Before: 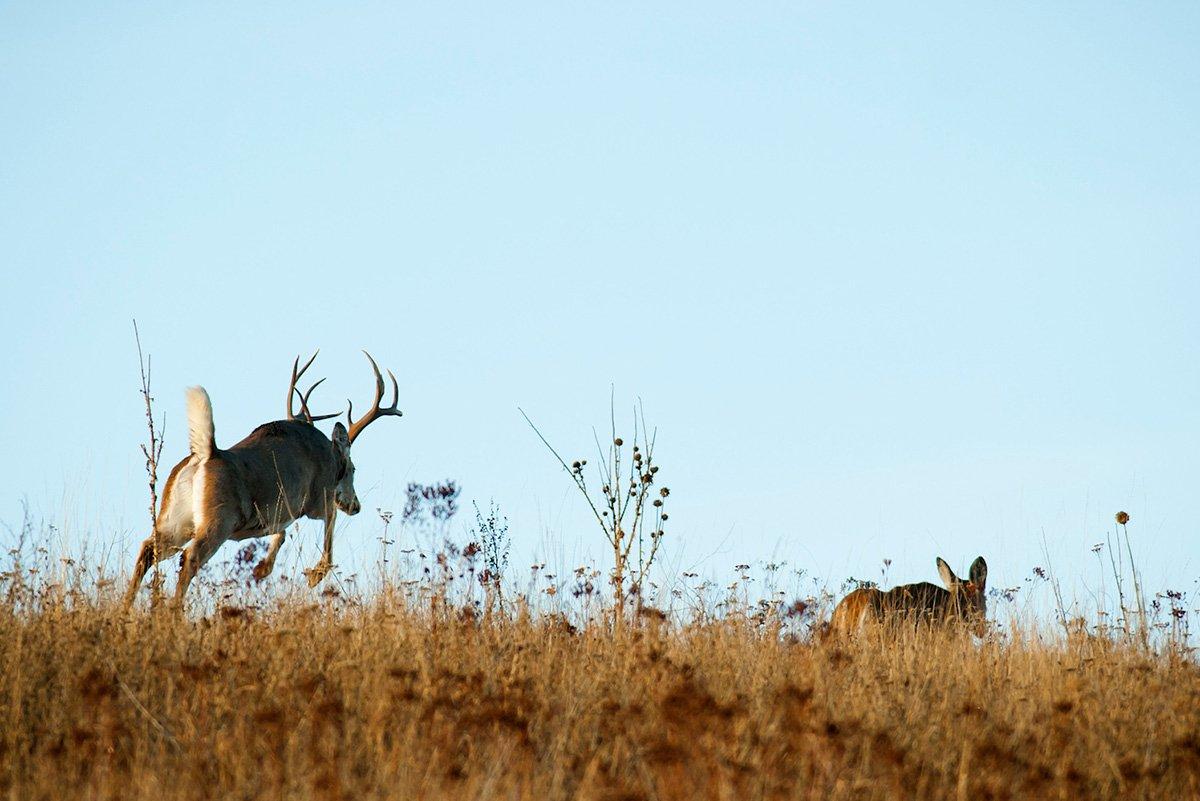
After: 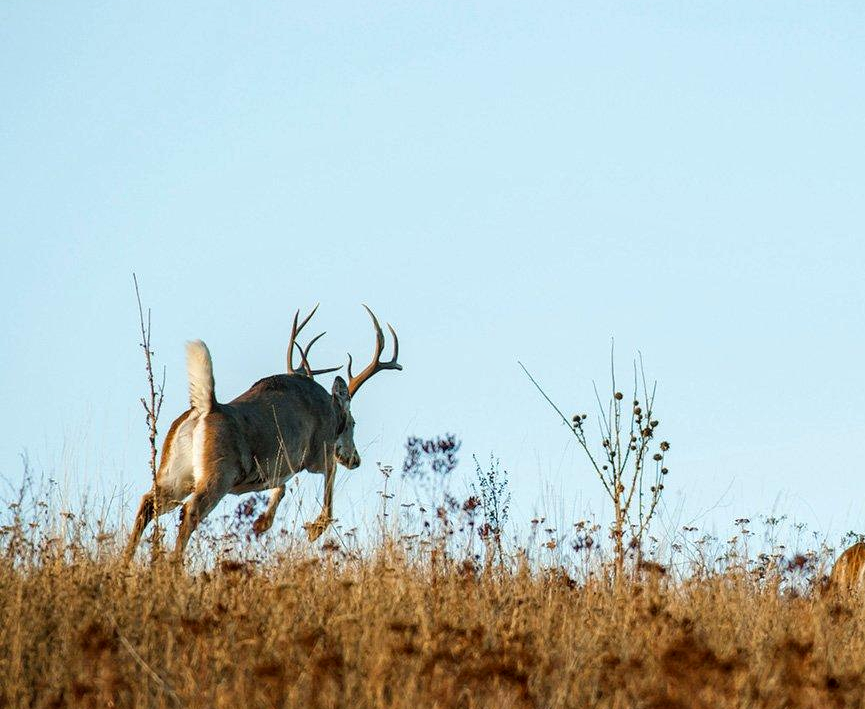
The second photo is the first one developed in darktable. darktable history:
crop: top 5.75%, right 27.84%, bottom 5.727%
local contrast: on, module defaults
